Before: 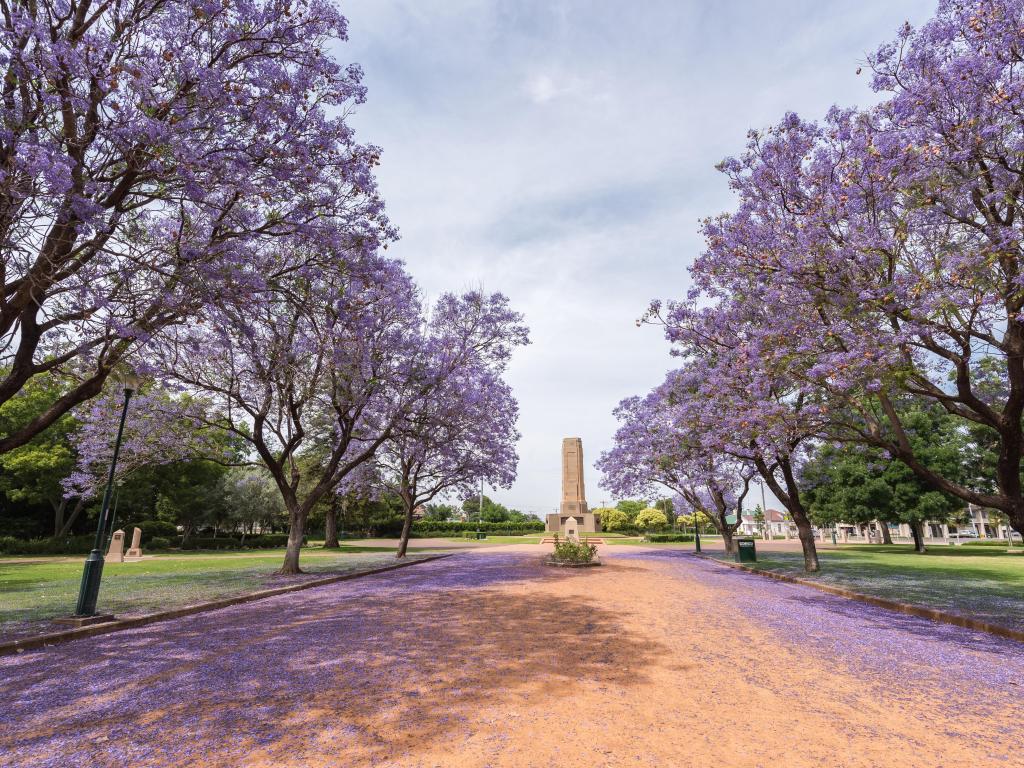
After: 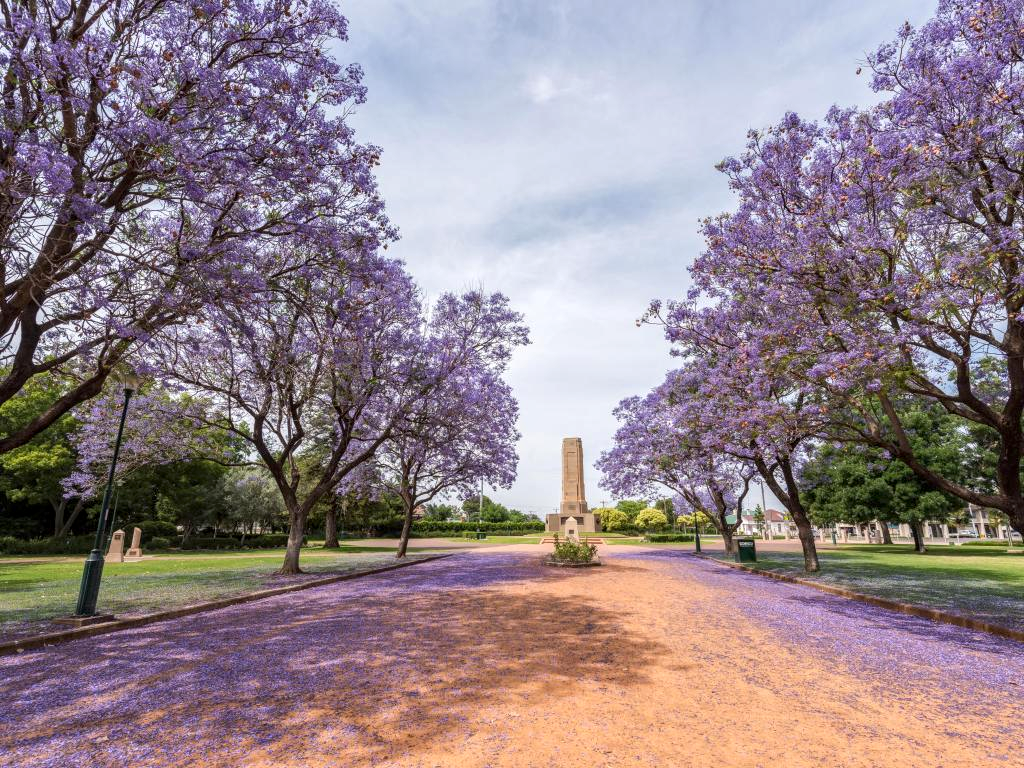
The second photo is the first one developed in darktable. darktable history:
local contrast: on, module defaults
color contrast: green-magenta contrast 1.1, blue-yellow contrast 1.1, unbound 0
white balance: emerald 1
